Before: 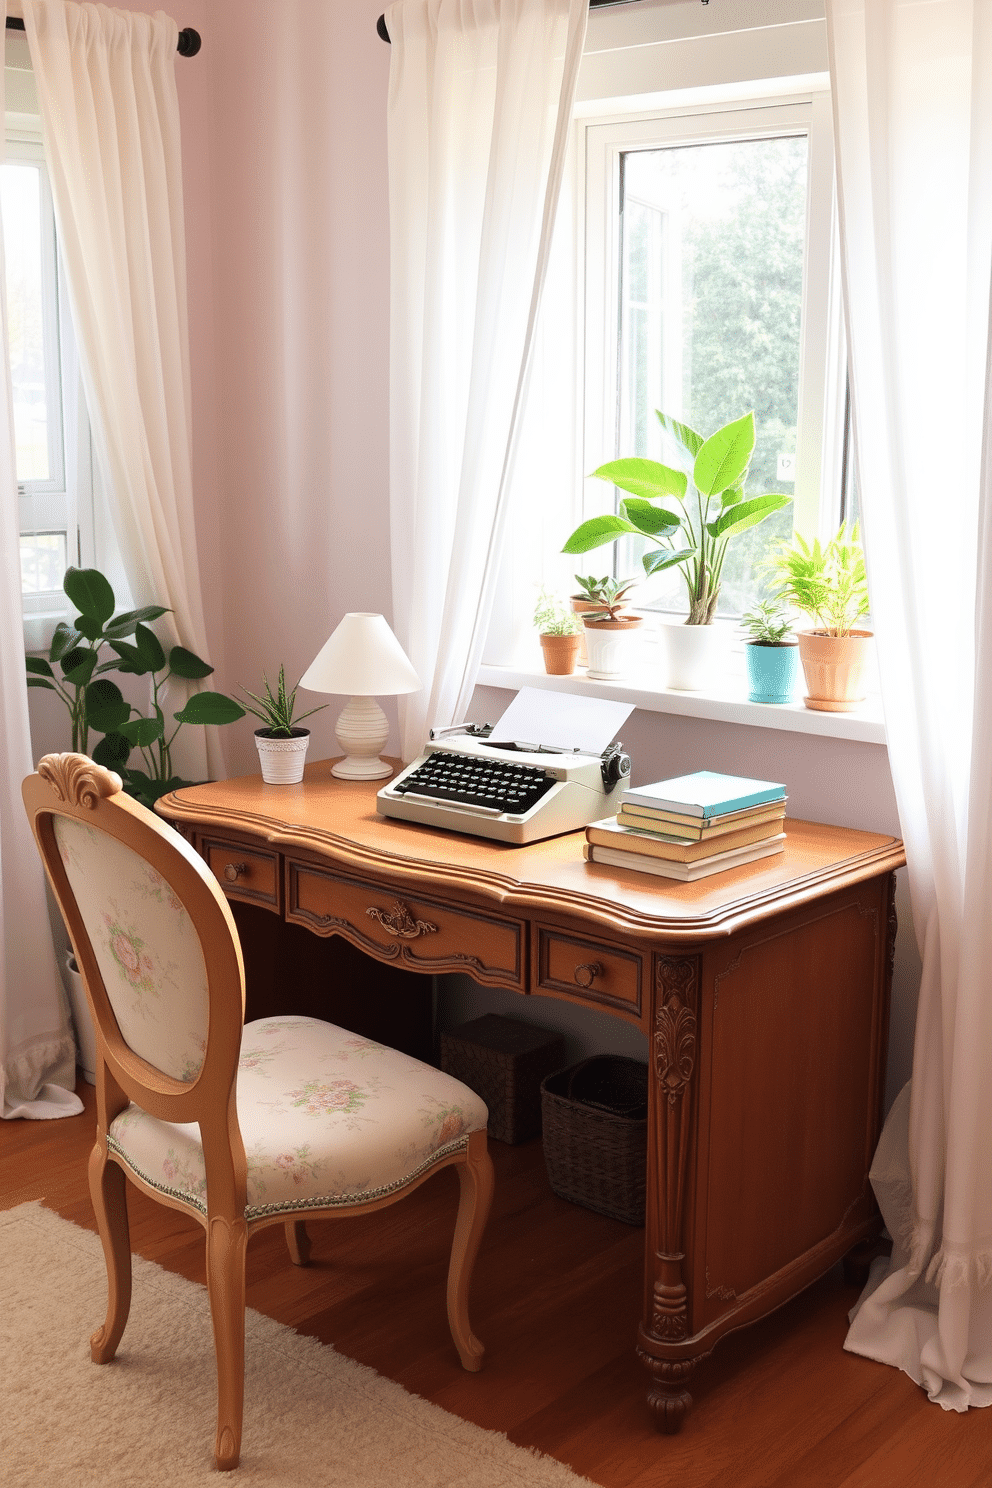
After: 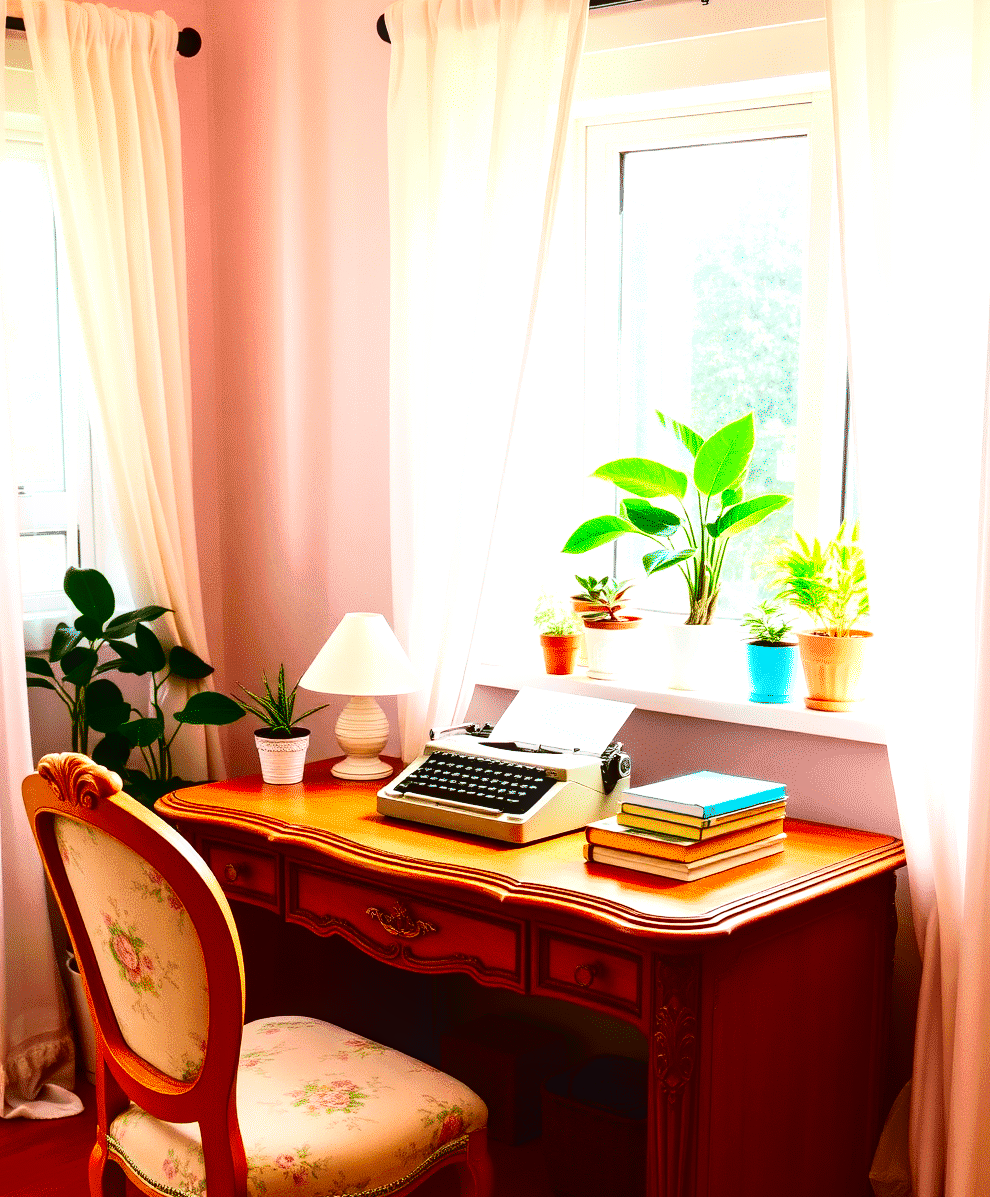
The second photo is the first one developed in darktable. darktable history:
contrast brightness saturation: brightness -0.986, saturation 0.987
crop: bottom 19.555%
base curve: curves: ch0 [(0, 0) (0.028, 0.03) (0.121, 0.232) (0.46, 0.748) (0.859, 0.968) (1, 1)]
exposure: black level correction 0.001, exposure 0.499 EV, compensate exposure bias true, compensate highlight preservation false
local contrast: on, module defaults
